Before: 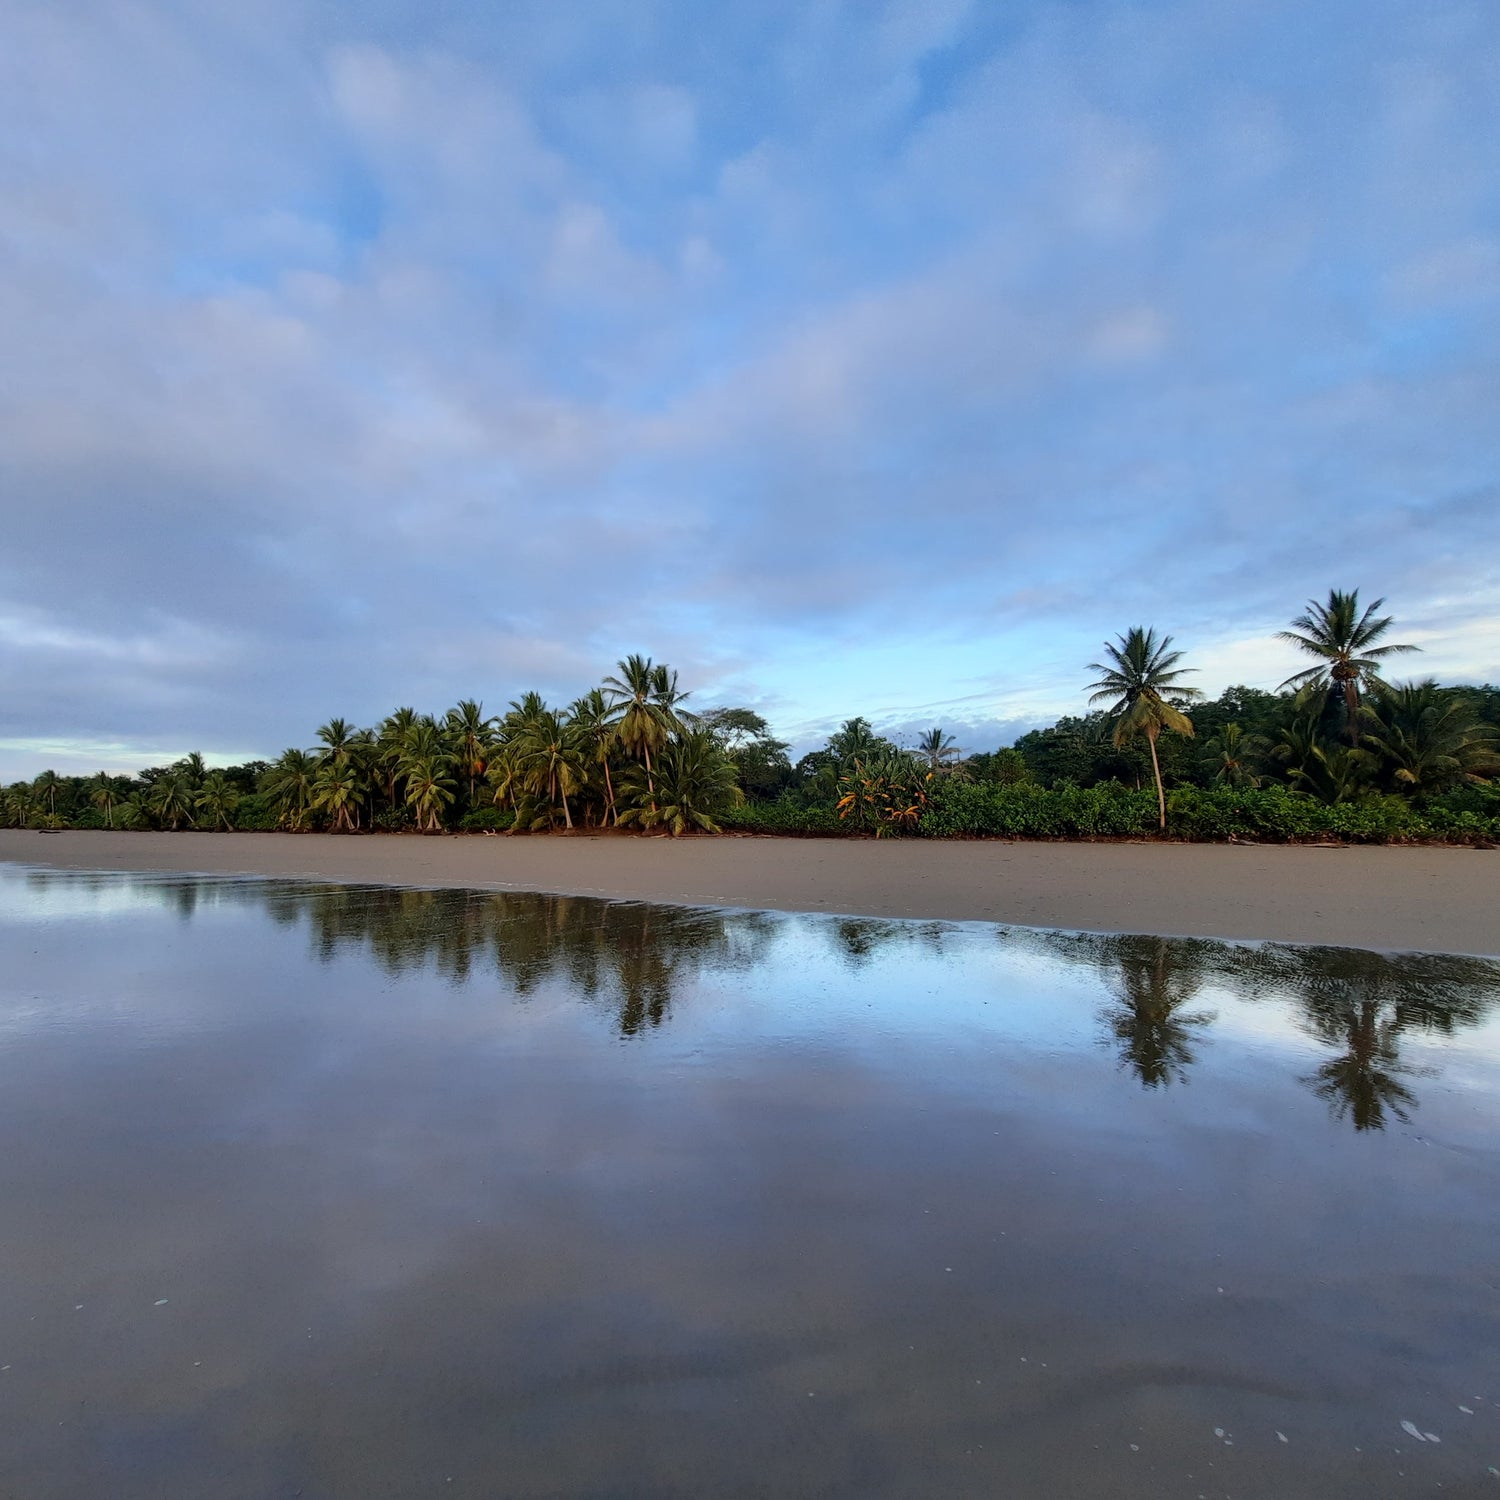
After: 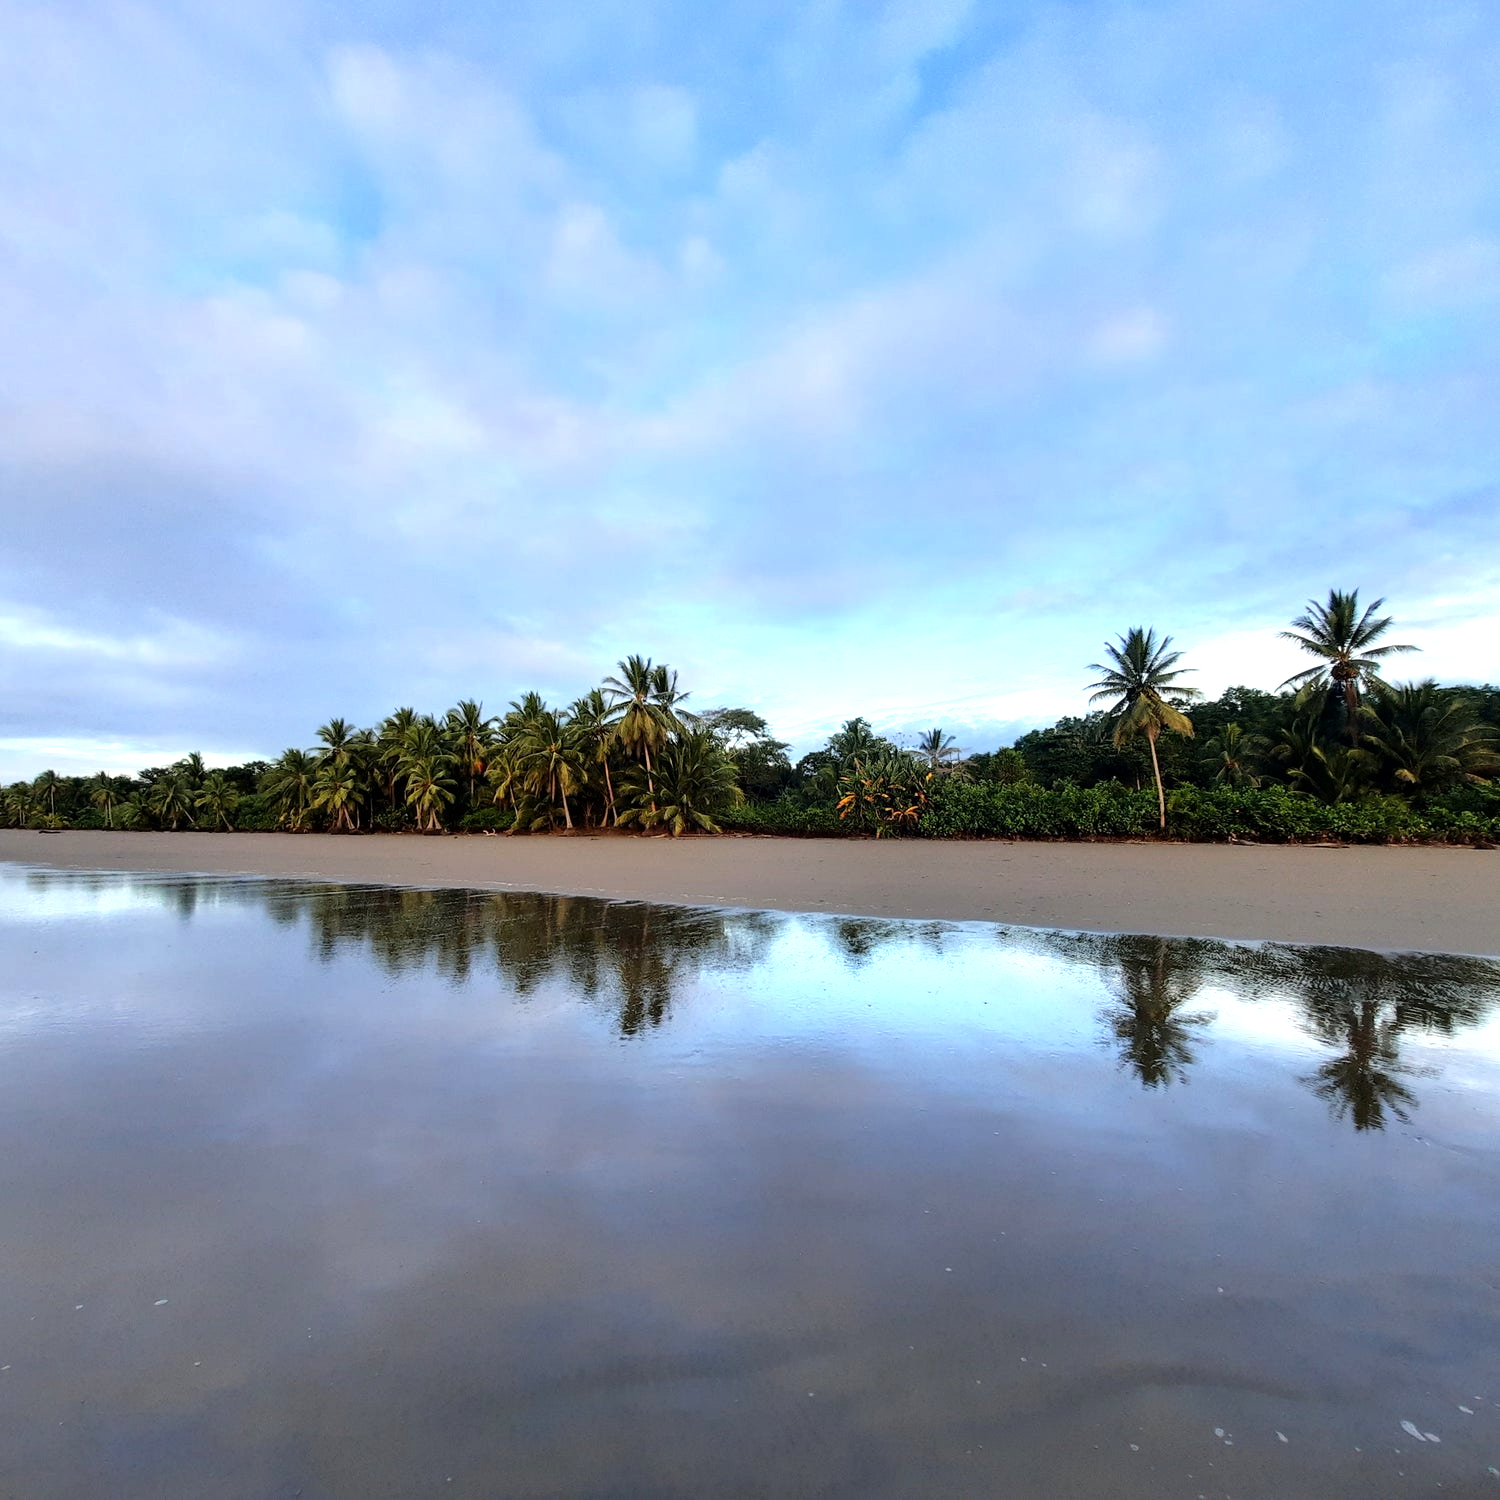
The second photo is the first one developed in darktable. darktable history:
tone equalizer: -8 EV -0.716 EV, -7 EV -0.739 EV, -6 EV -0.605 EV, -5 EV -0.397 EV, -3 EV 0.381 EV, -2 EV 0.6 EV, -1 EV 0.683 EV, +0 EV 0.758 EV
